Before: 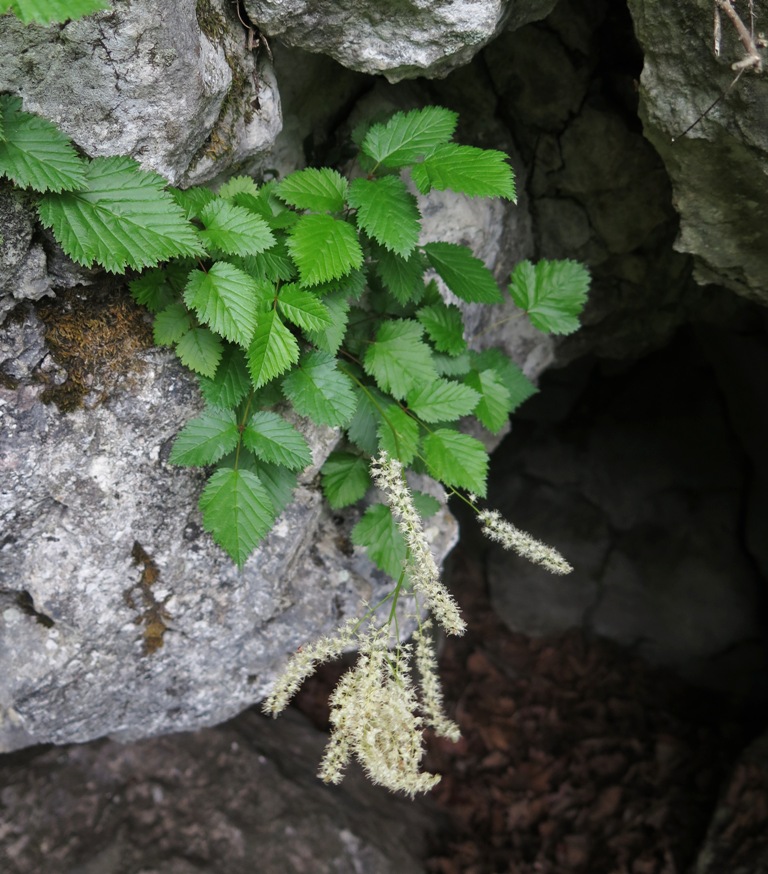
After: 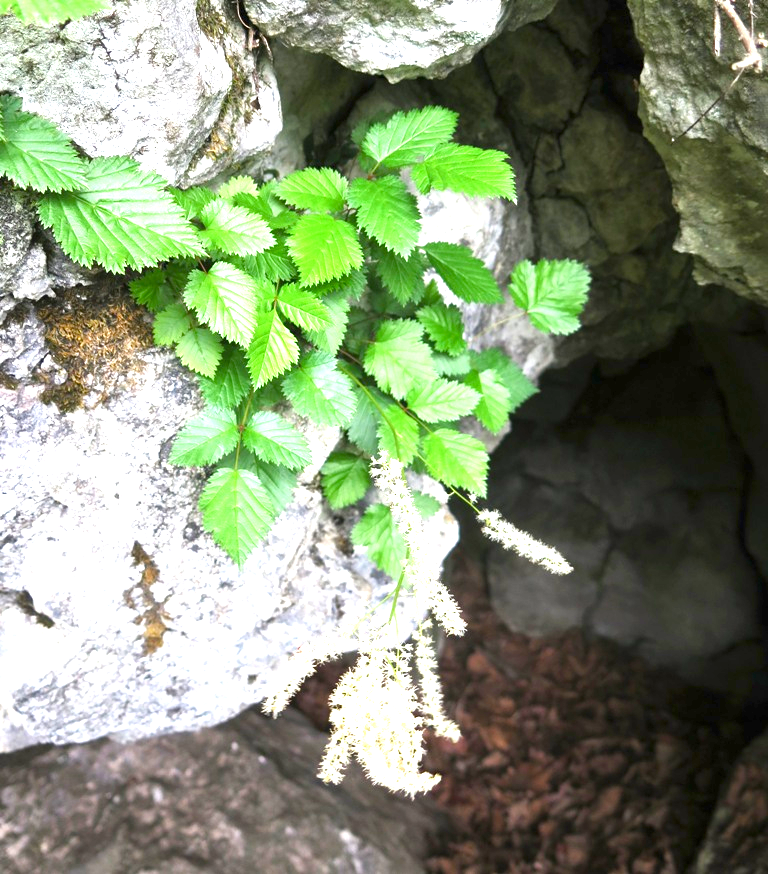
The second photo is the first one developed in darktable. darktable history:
color balance rgb: linear chroma grading › shadows 31.559%, linear chroma grading › global chroma -1.78%, linear chroma grading › mid-tones 4.104%, perceptual saturation grading › global saturation 0.03%, perceptual brilliance grading › global brilliance 9.296%, global vibrance 9.208%
contrast brightness saturation: saturation -0.046
exposure: exposure 0.947 EV, compensate exposure bias true, compensate highlight preservation false
